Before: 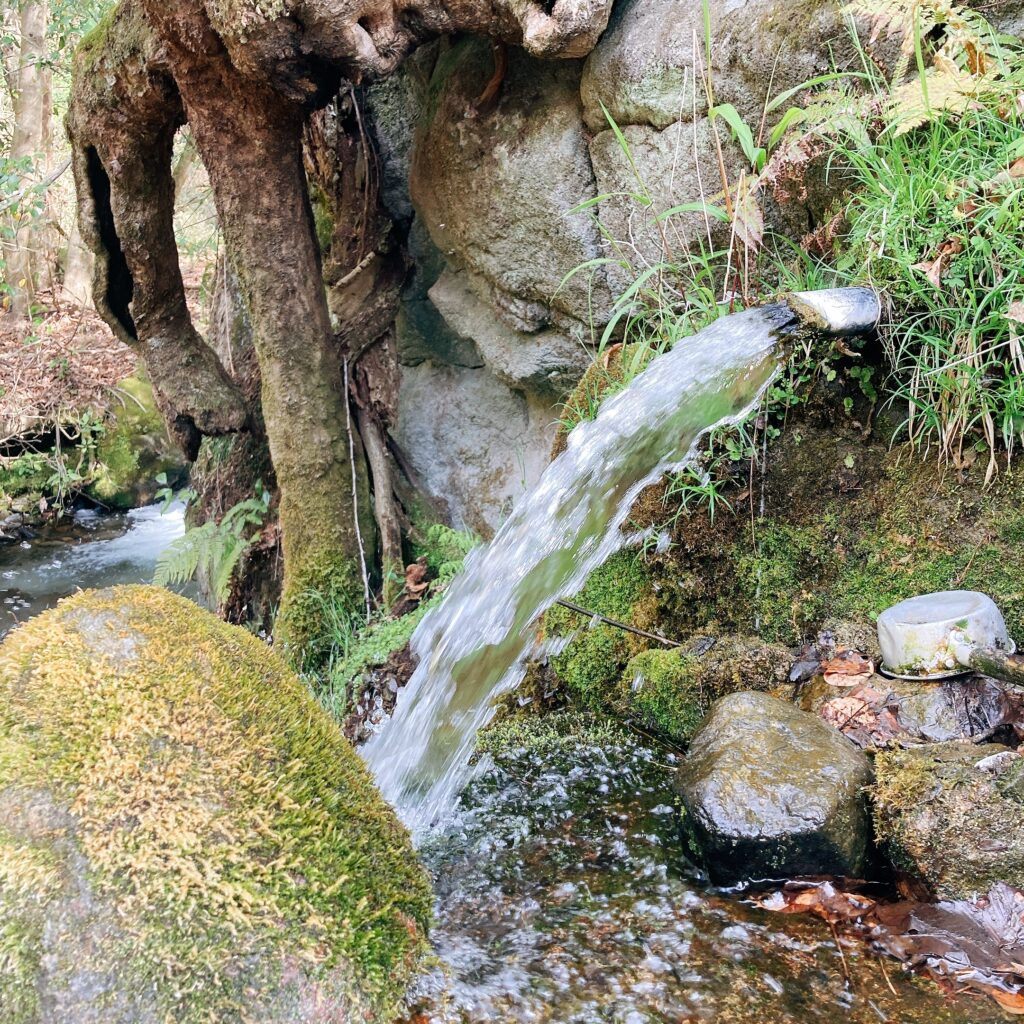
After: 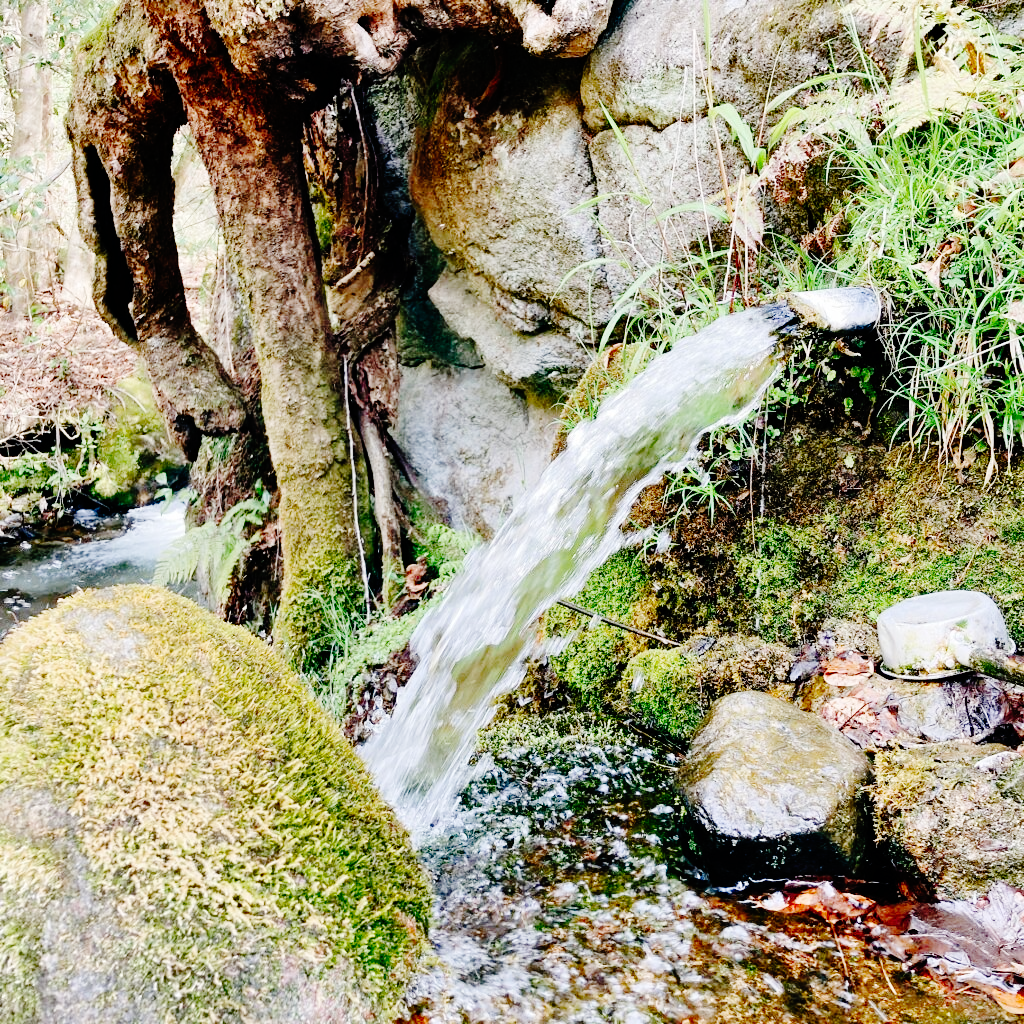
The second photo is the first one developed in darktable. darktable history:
base curve: curves: ch0 [(0, 0) (0.036, 0.01) (0.123, 0.254) (0.258, 0.504) (0.507, 0.748) (1, 1)], preserve colors none
shadows and highlights: shadows 39.54, highlights -54.74, highlights color adjustment 78.83%, low approximation 0.01, soften with gaussian
